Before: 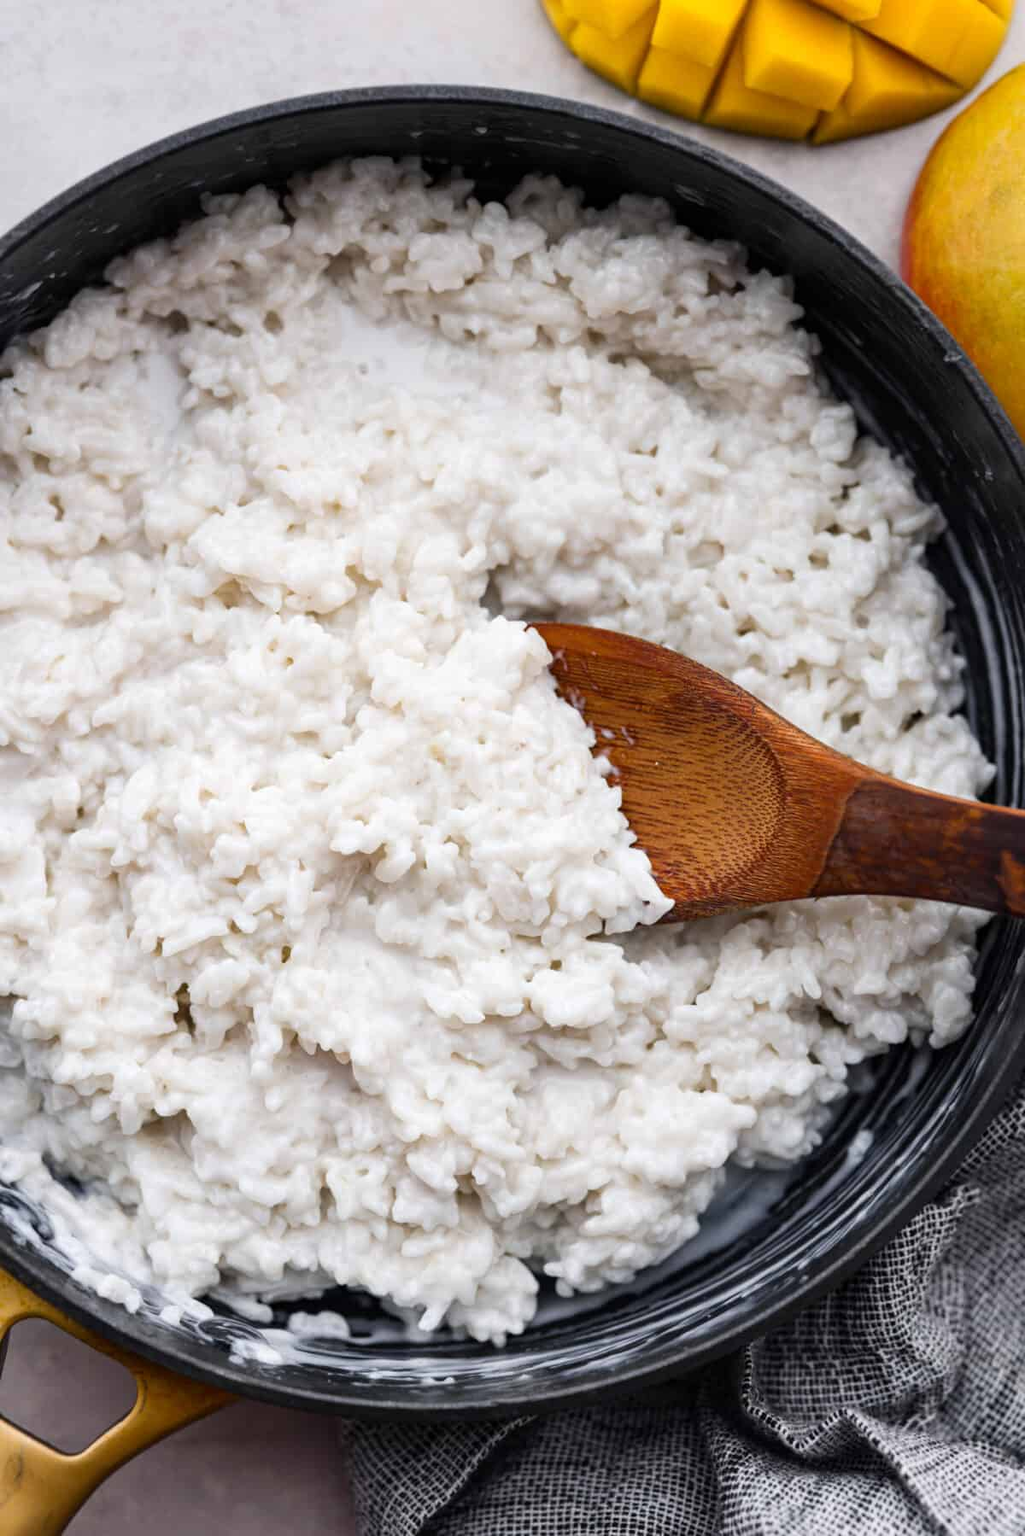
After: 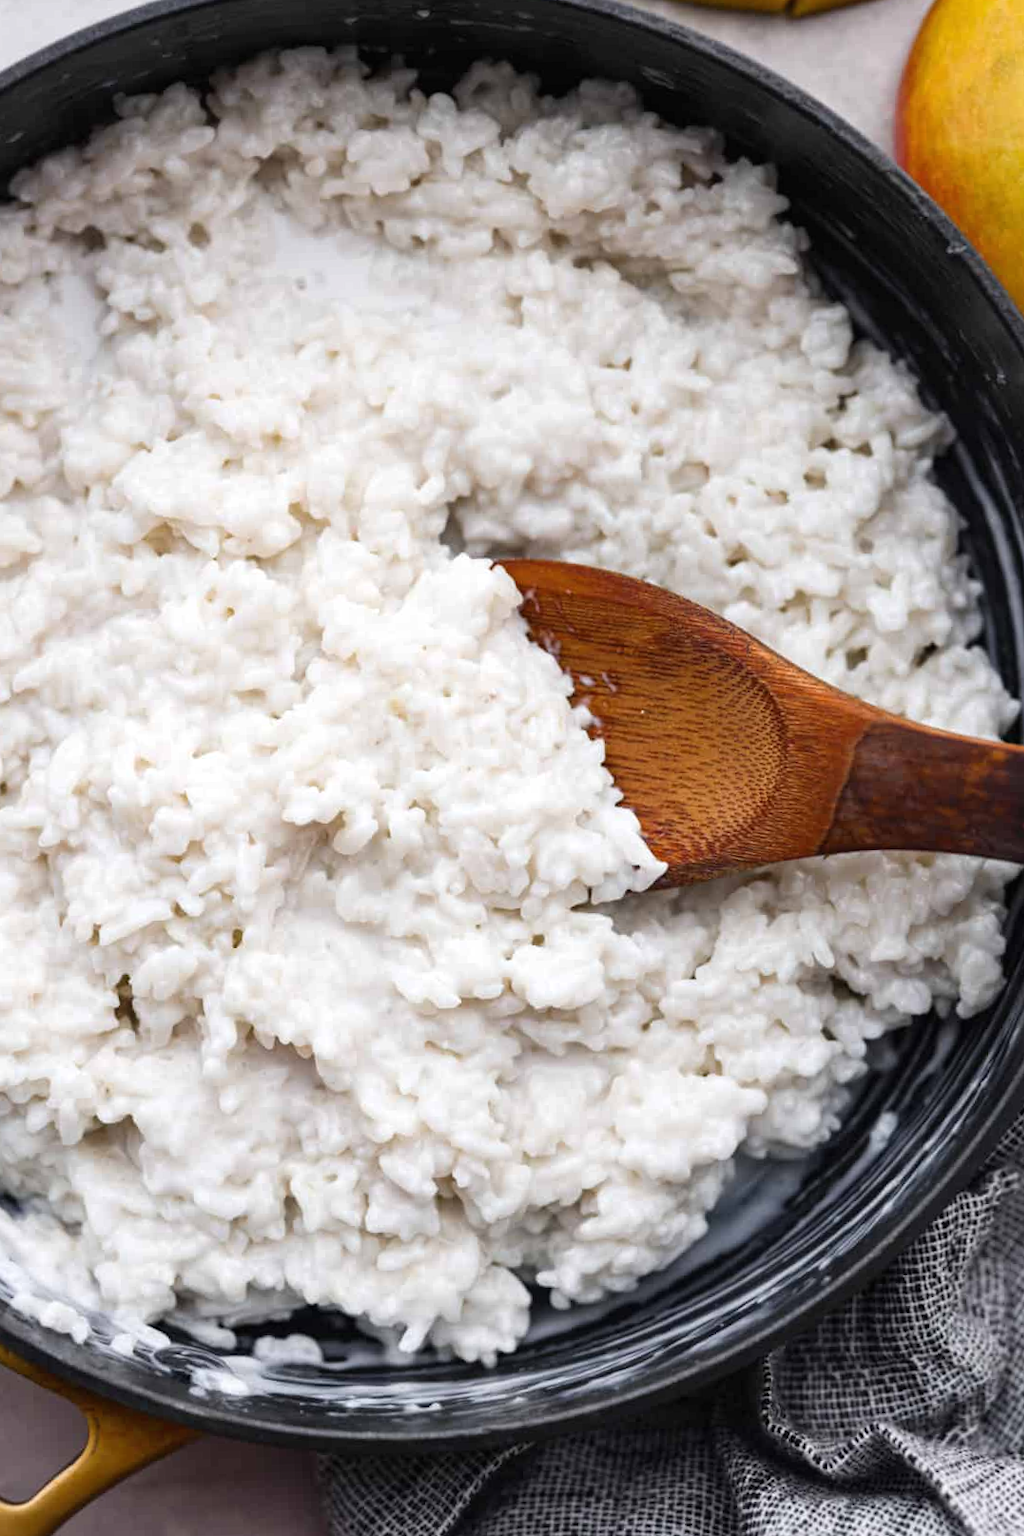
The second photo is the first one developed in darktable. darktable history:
crop and rotate: angle 1.96°, left 5.673%, top 5.673%
exposure: black level correction -0.001, exposure 0.08 EV, compensate highlight preservation false
